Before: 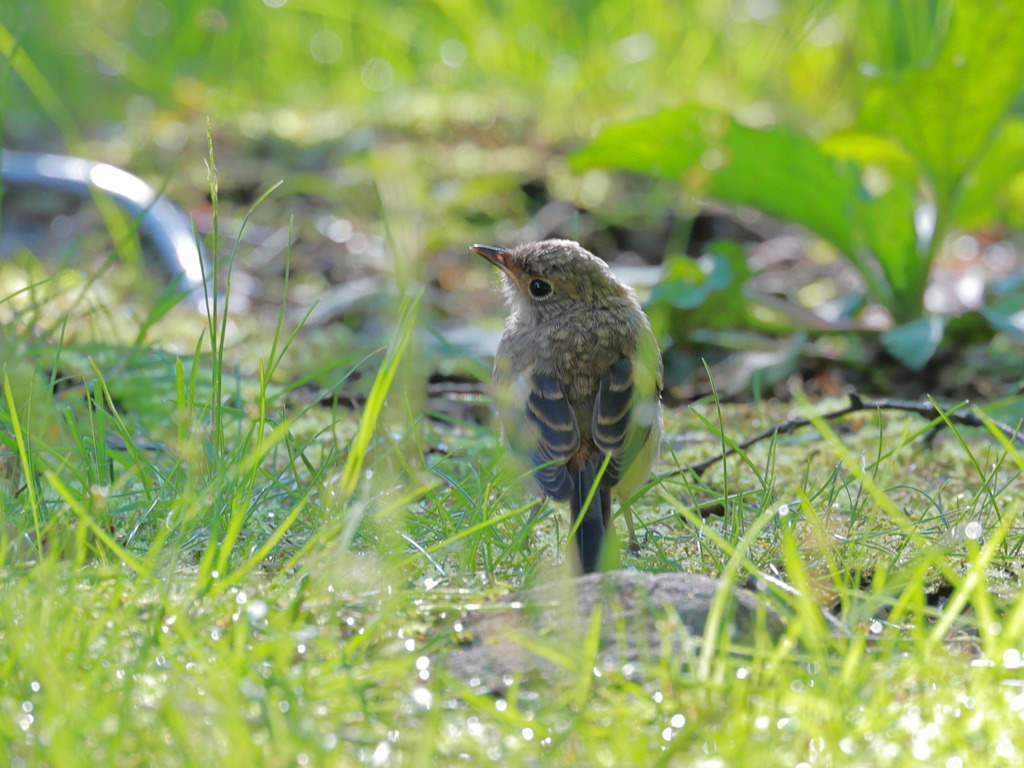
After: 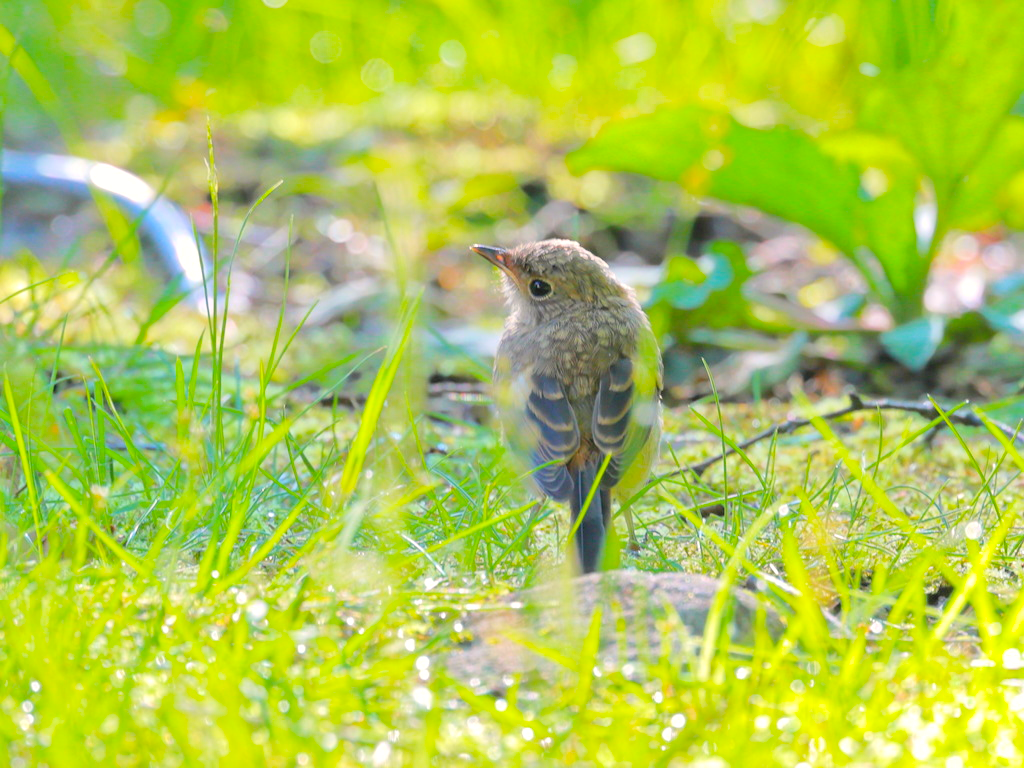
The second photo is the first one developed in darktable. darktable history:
color balance rgb: highlights gain › chroma 1.577%, highlights gain › hue 55.46°, perceptual saturation grading › global saturation 25.503%, perceptual brilliance grading › global brilliance 9.656%, global vibrance 20%
contrast brightness saturation: contrast 0.1, brightness 0.291, saturation 0.142
local contrast: mode bilateral grid, contrast 15, coarseness 36, detail 104%, midtone range 0.2
exposure: black level correction 0.001, exposure -0.197 EV, compensate highlight preservation false
